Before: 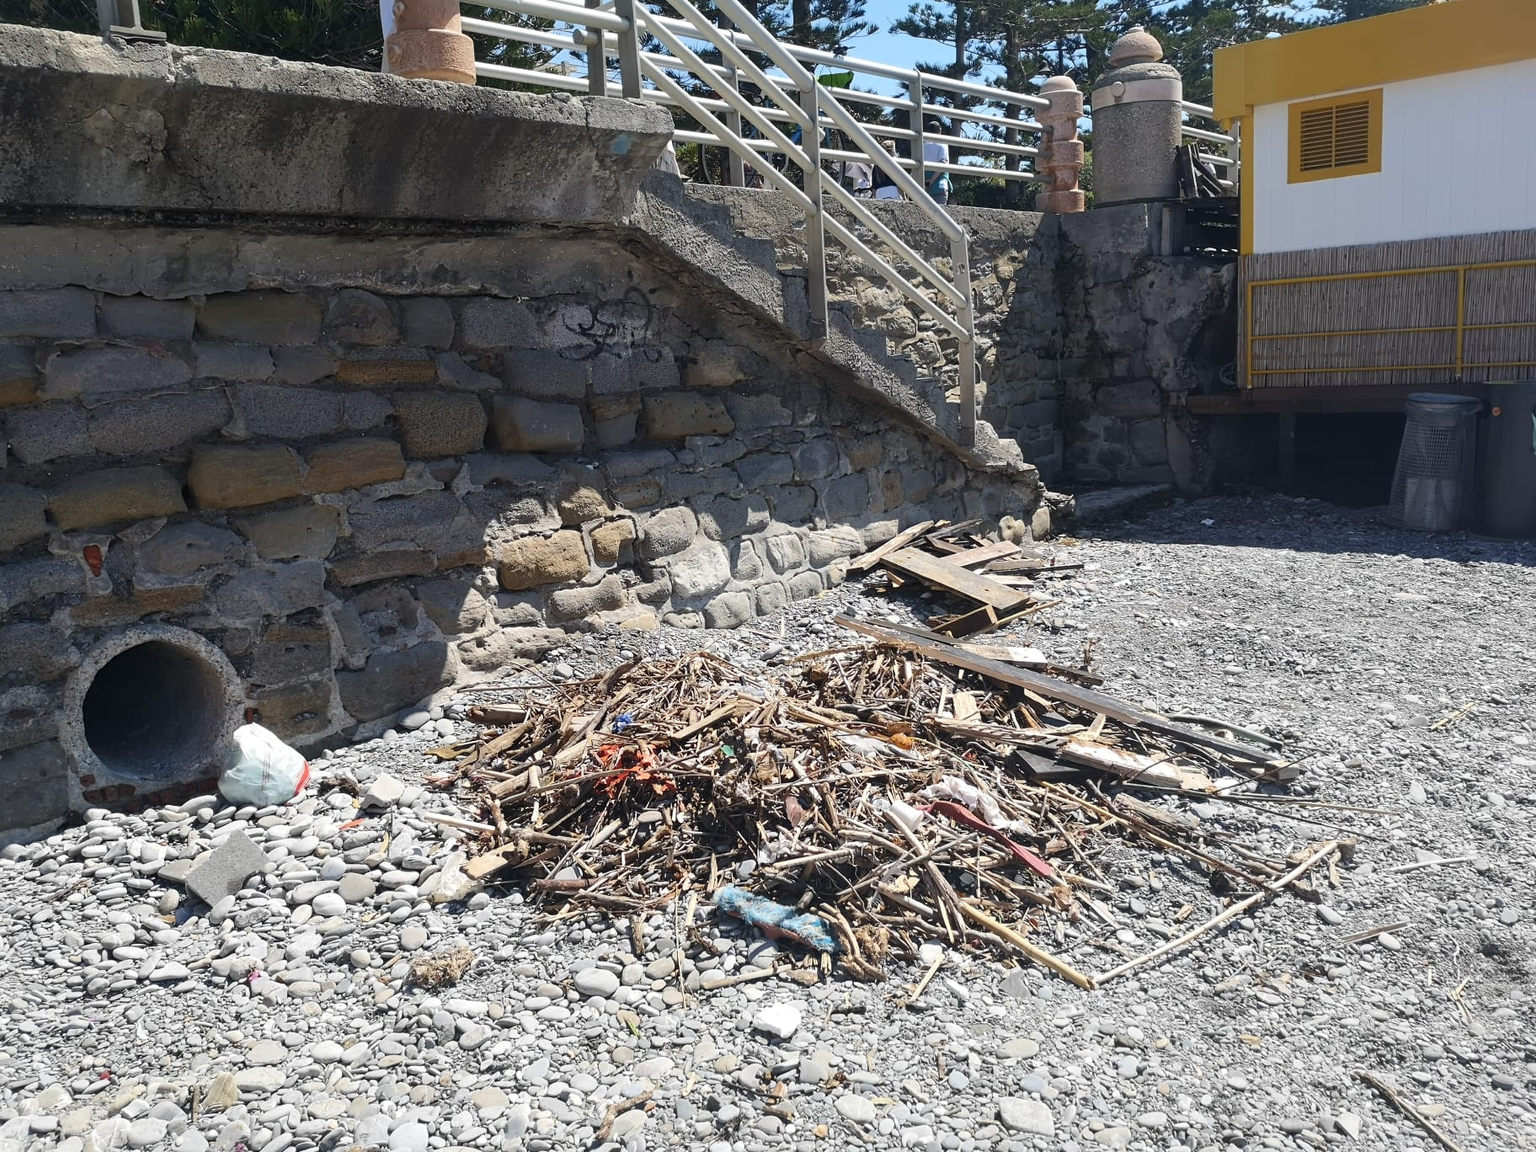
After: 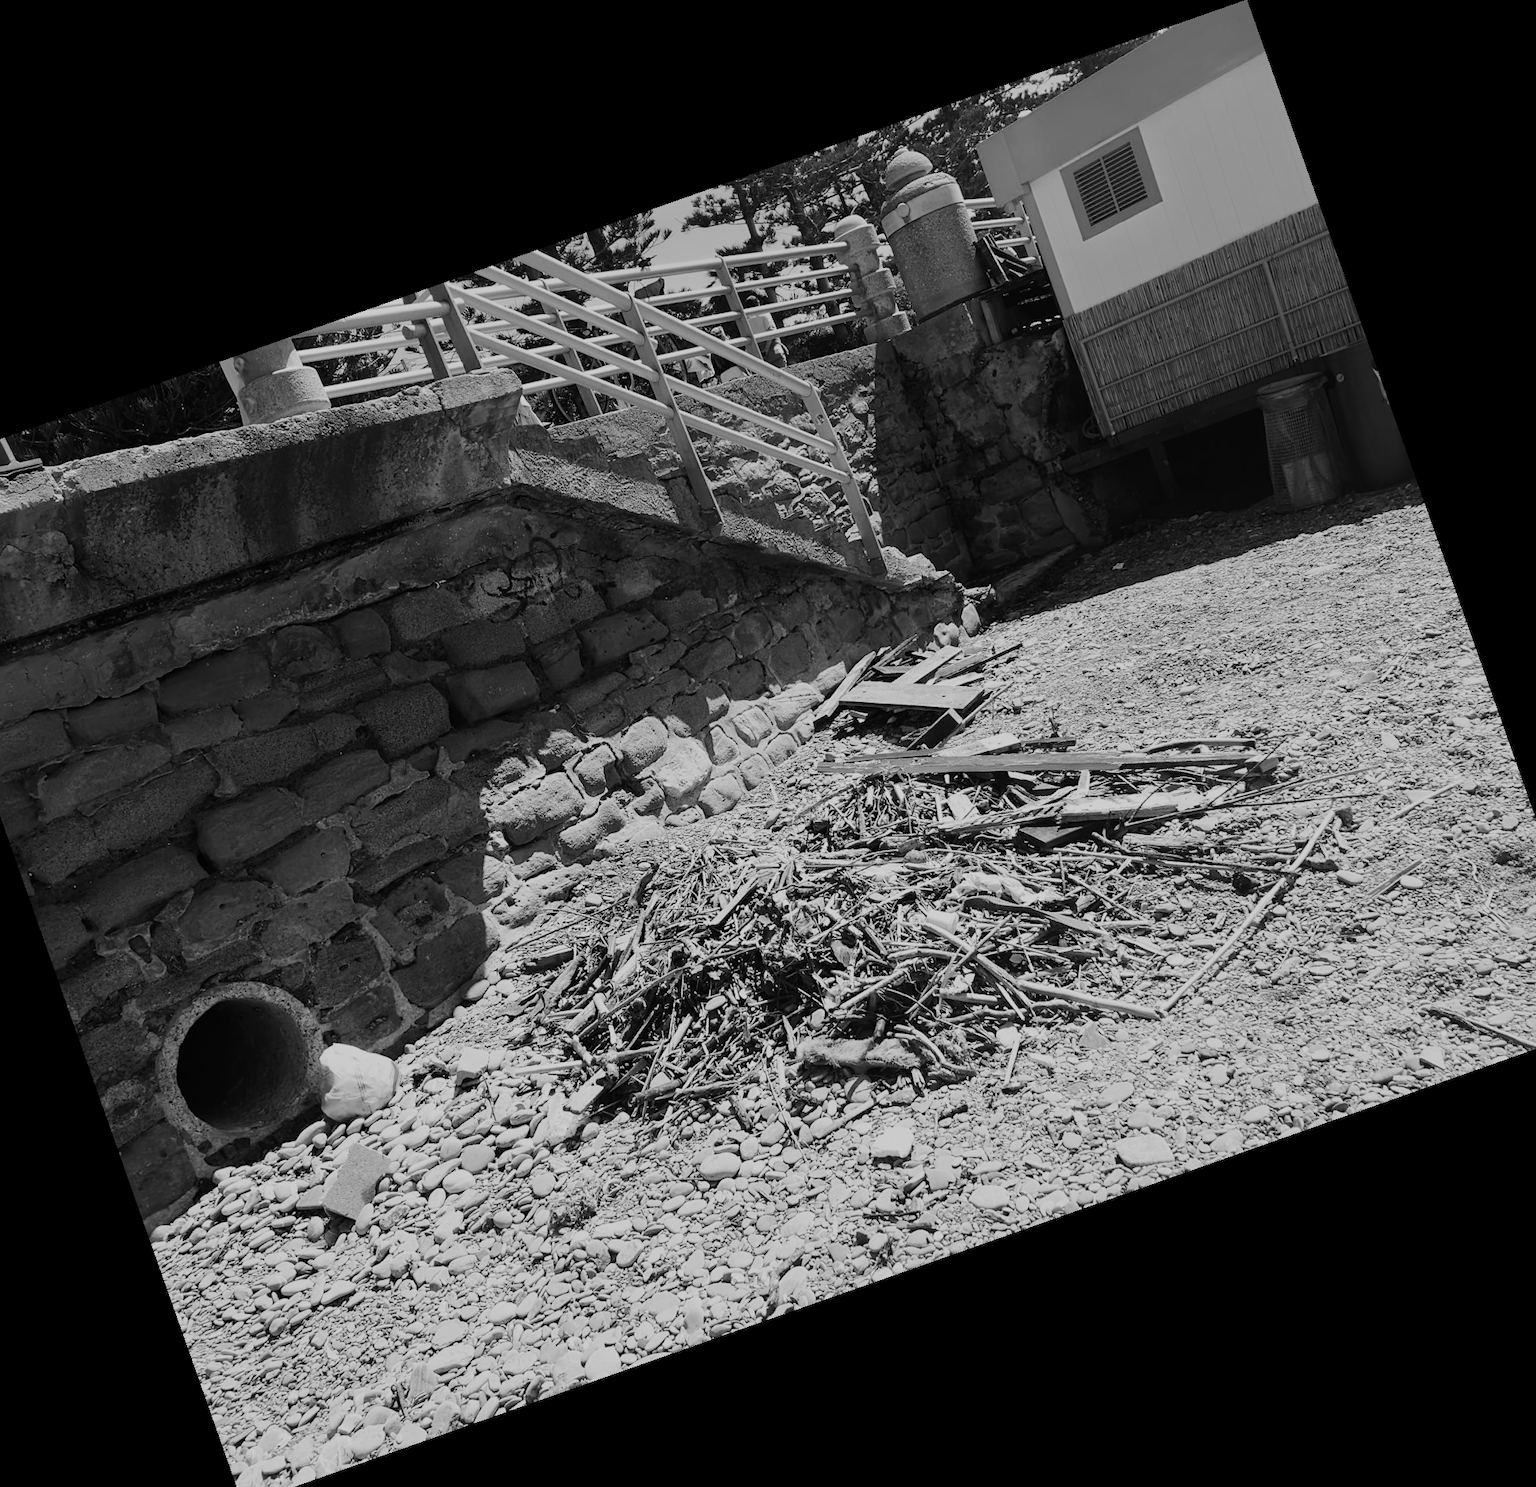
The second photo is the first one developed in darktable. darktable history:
sigmoid: on, module defaults
crop and rotate: angle 19.43°, left 6.812%, right 4.125%, bottom 1.087%
monochrome: a 26.22, b 42.67, size 0.8
